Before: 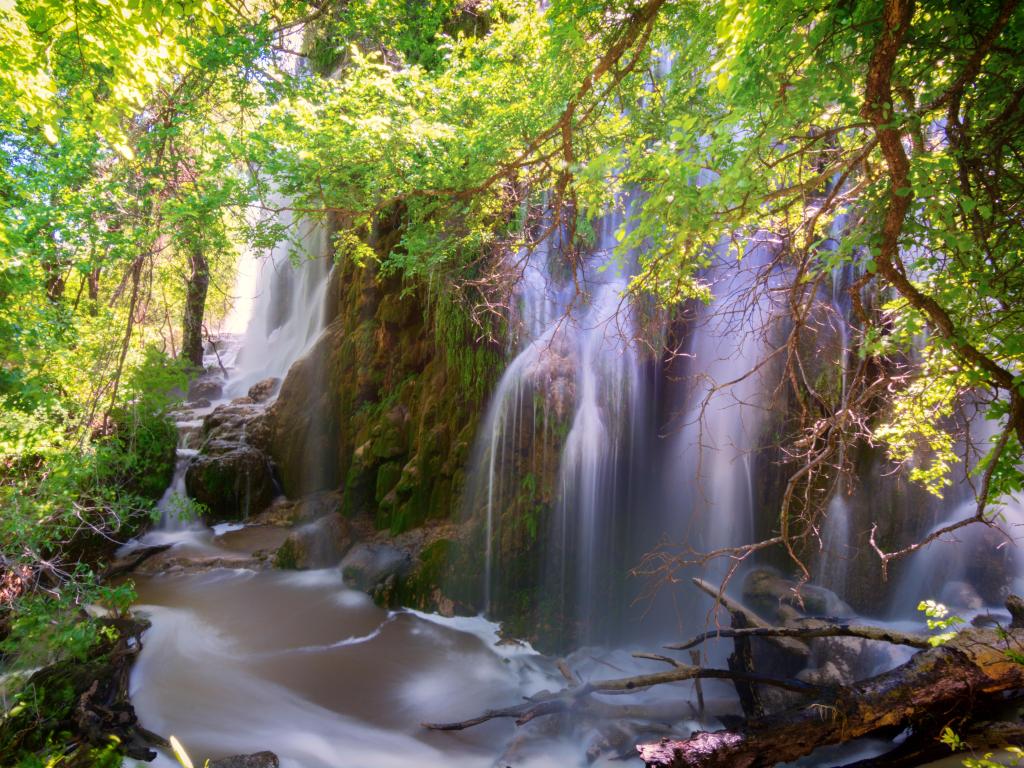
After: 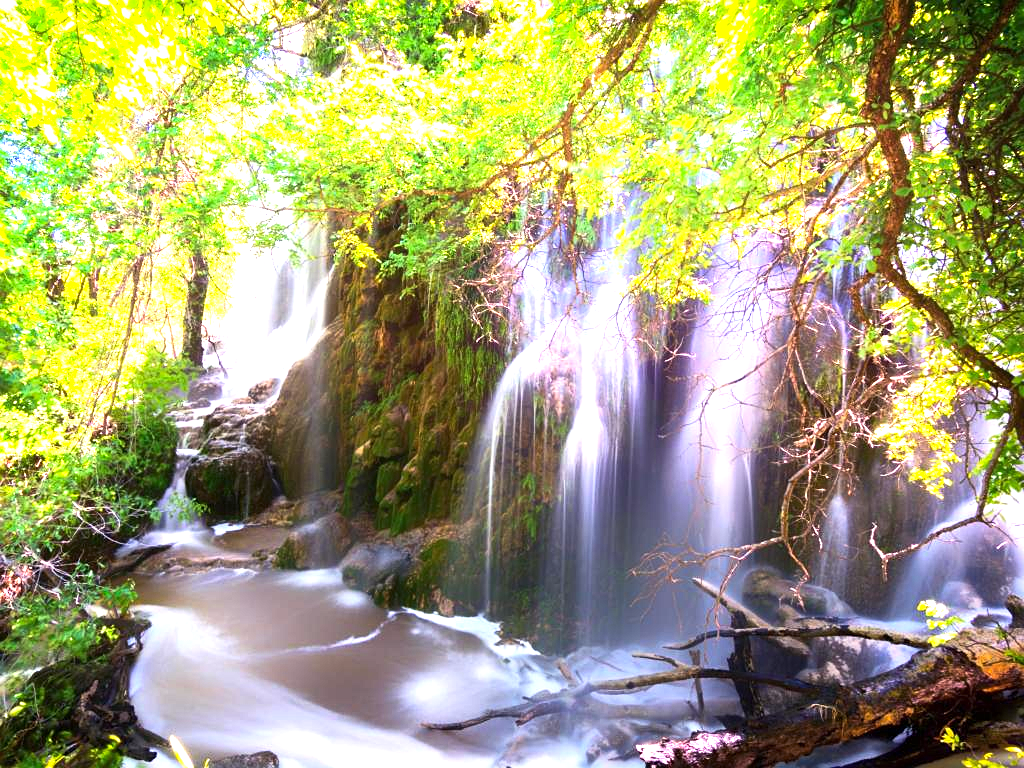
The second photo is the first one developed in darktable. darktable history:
sharpen: radius 1.302, amount 0.305, threshold 0.054
color balance rgb: shadows lift › chroma 3.16%, shadows lift › hue 282.03°, perceptual saturation grading › global saturation -0.118%, perceptual brilliance grading › global brilliance 34.862%, perceptual brilliance grading › highlights 50.209%, perceptual brilliance grading › mid-tones 59.635%, perceptual brilliance grading › shadows 34.299%, saturation formula JzAzBz (2021)
